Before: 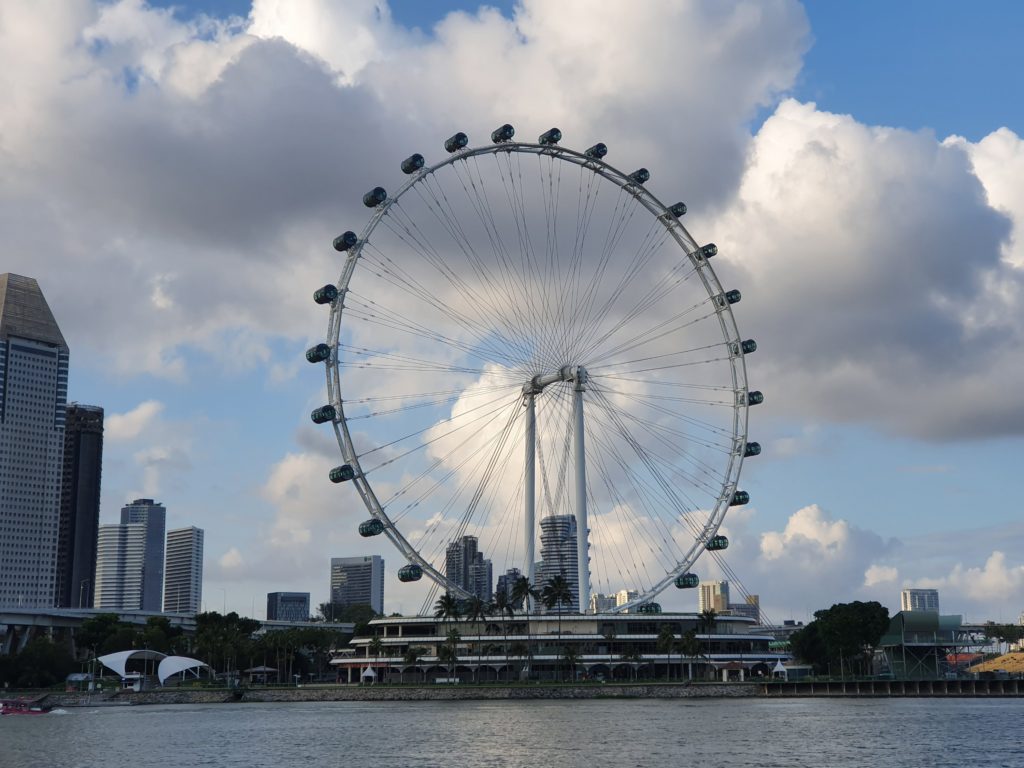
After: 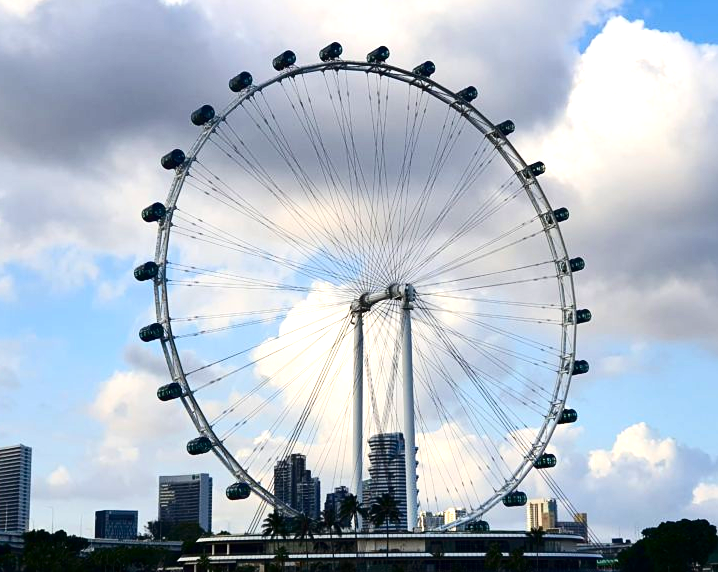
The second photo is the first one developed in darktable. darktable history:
exposure: black level correction 0, exposure 0.701 EV, compensate highlight preservation false
contrast brightness saturation: contrast 0.219, brightness -0.183, saturation 0.244
sharpen: amount 0.202
crop and rotate: left 16.846%, top 10.797%, right 12.95%, bottom 14.683%
